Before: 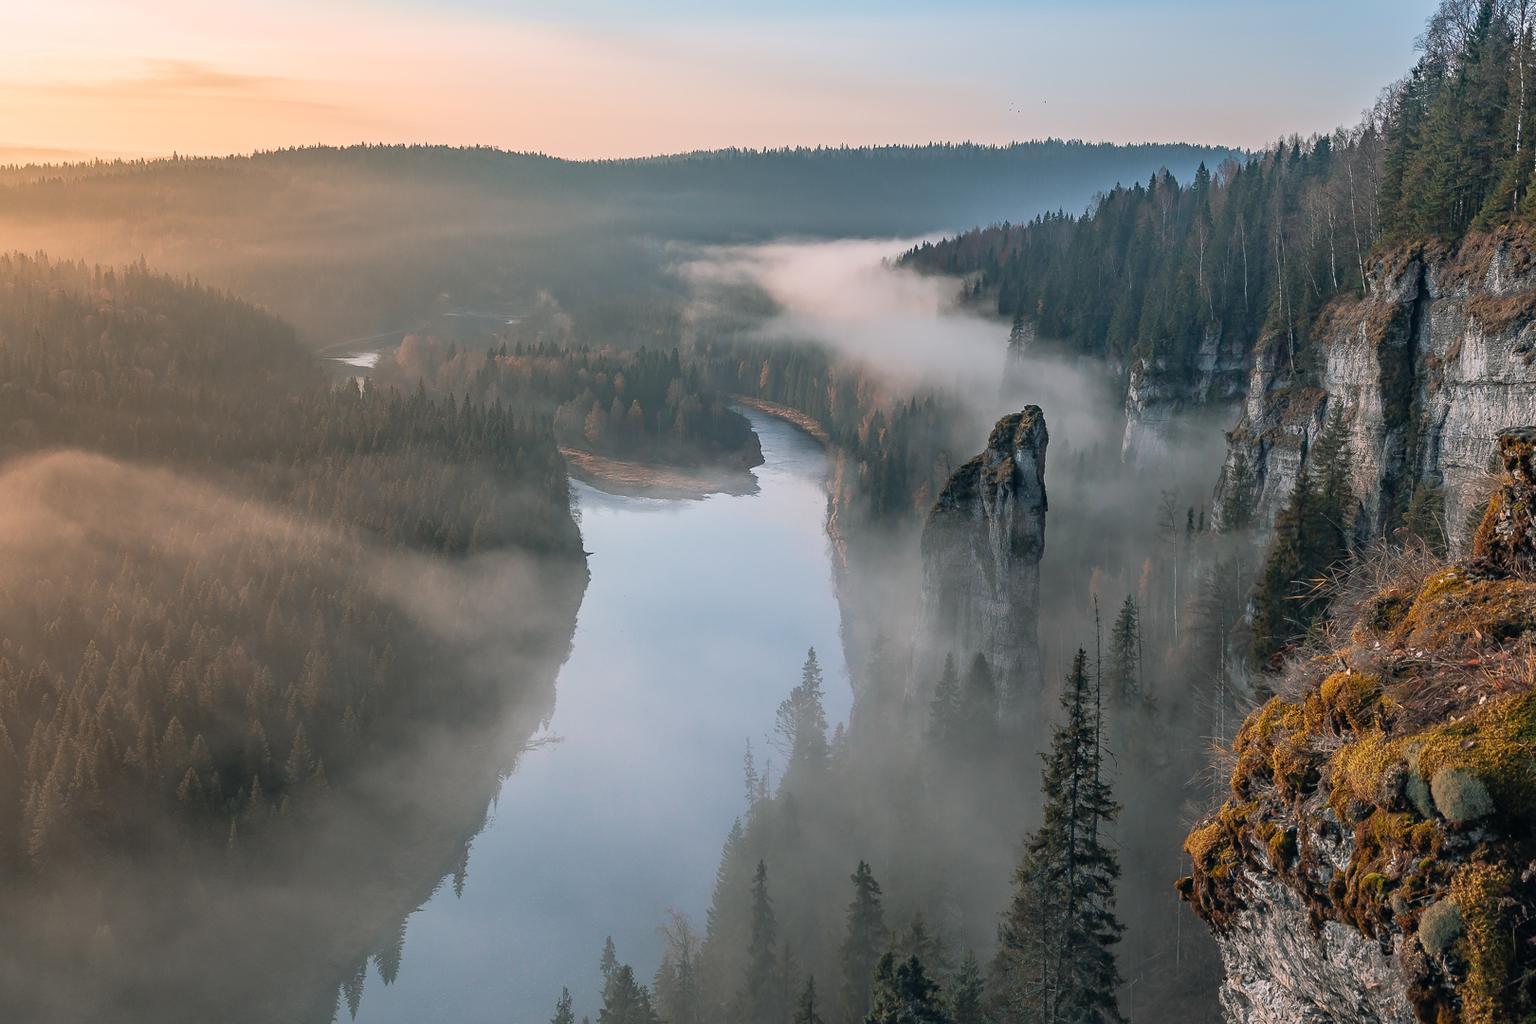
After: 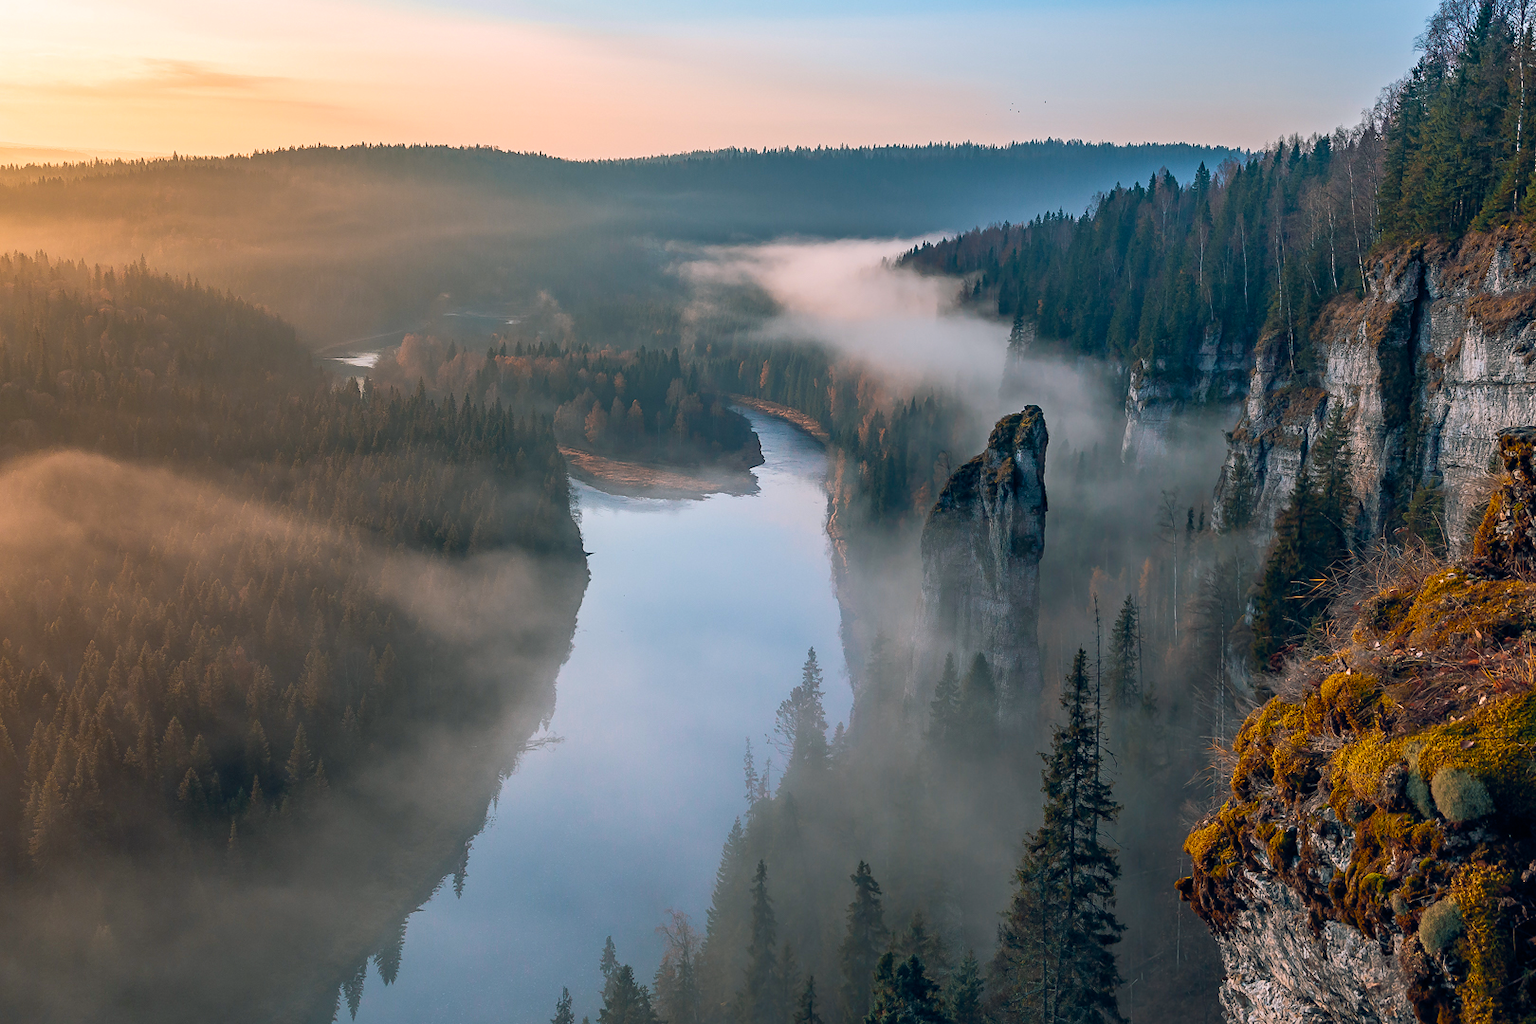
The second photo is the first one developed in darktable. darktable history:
exposure: exposure 0.127 EV, compensate highlight preservation false
color balance rgb: power › luminance -14.979%, global offset › chroma 0.137%, global offset › hue 253.63°, perceptual saturation grading › global saturation 0.602%, perceptual saturation grading › highlights -14.7%, perceptual saturation grading › shadows 25.603%, global vibrance 59.227%
